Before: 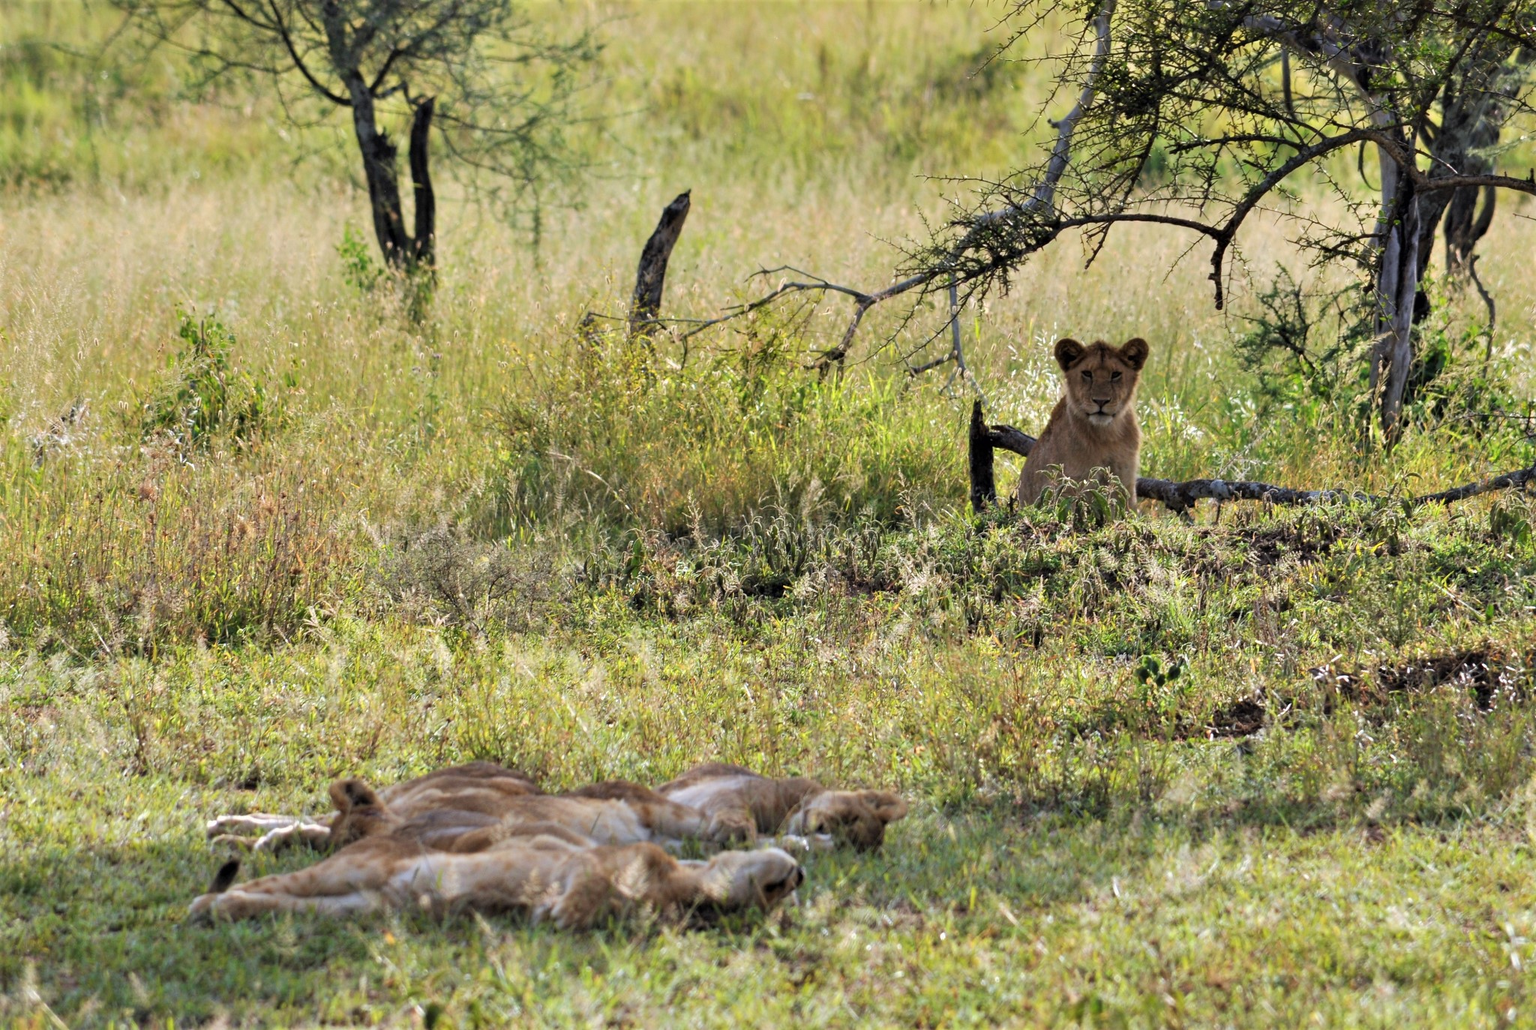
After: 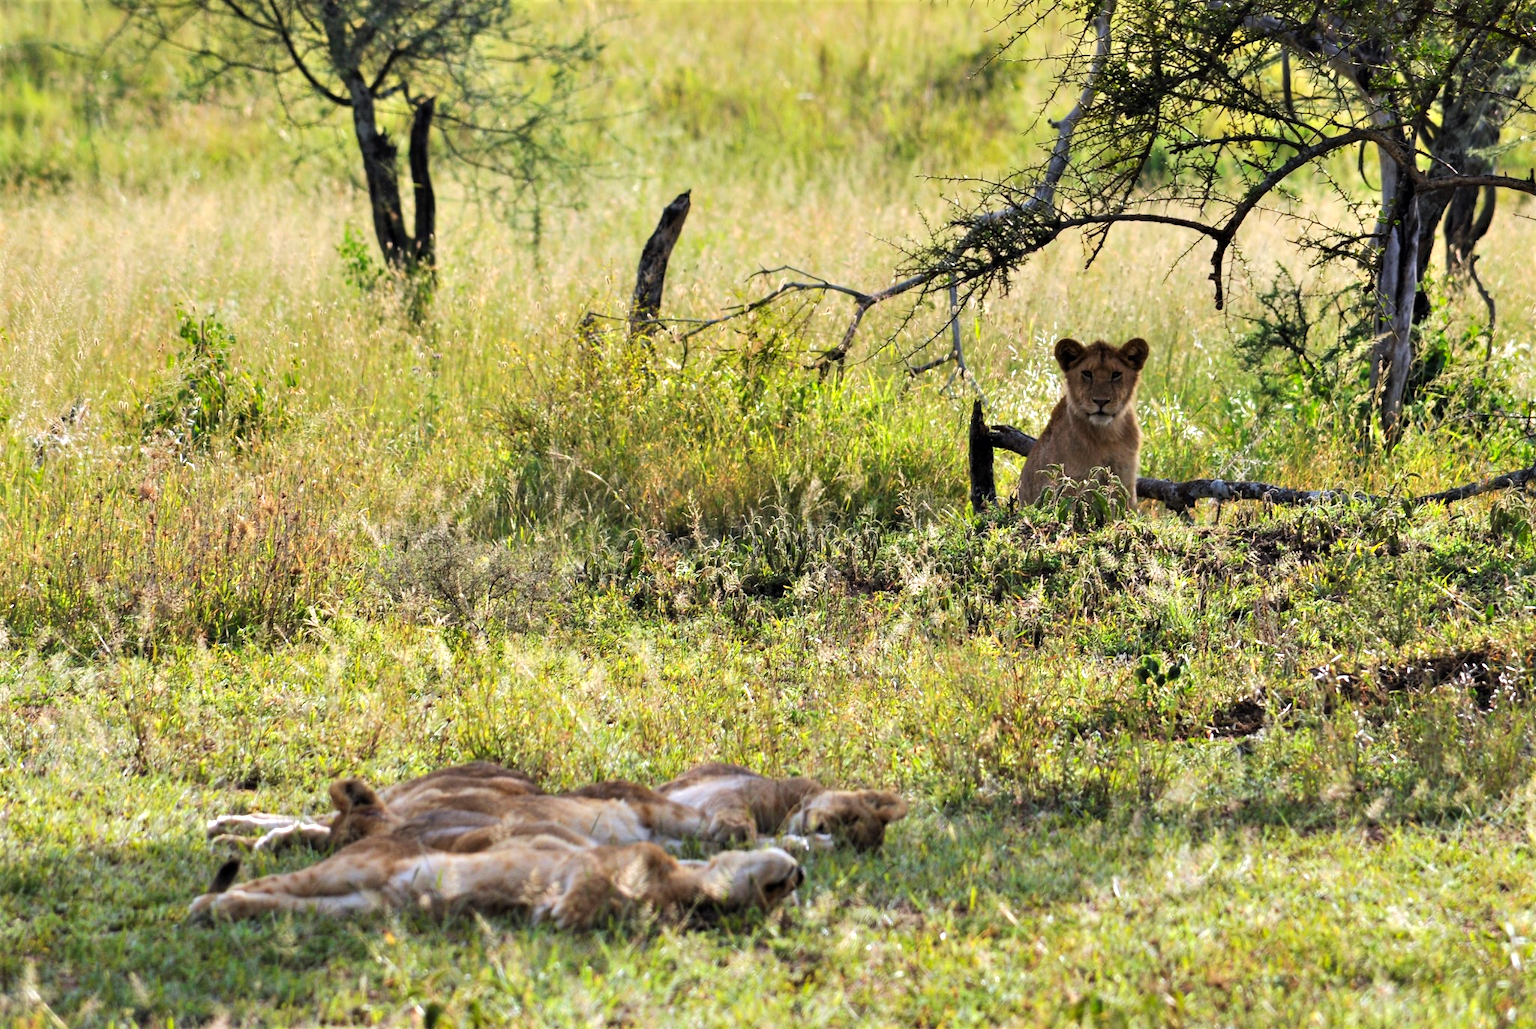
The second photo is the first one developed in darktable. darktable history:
contrast brightness saturation: saturation 0.18
tone equalizer: -8 EV -0.417 EV, -7 EV -0.389 EV, -6 EV -0.333 EV, -5 EV -0.222 EV, -3 EV 0.222 EV, -2 EV 0.333 EV, -1 EV 0.389 EV, +0 EV 0.417 EV, edges refinement/feathering 500, mask exposure compensation -1.57 EV, preserve details no
